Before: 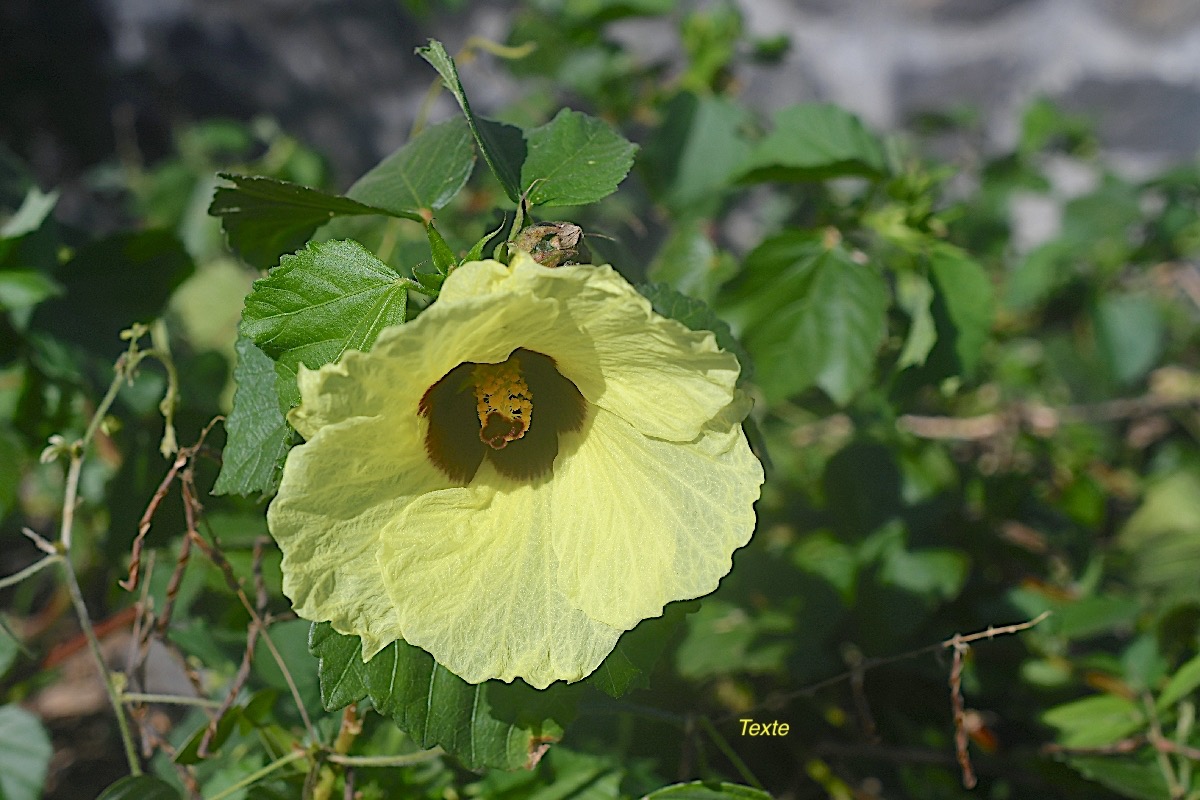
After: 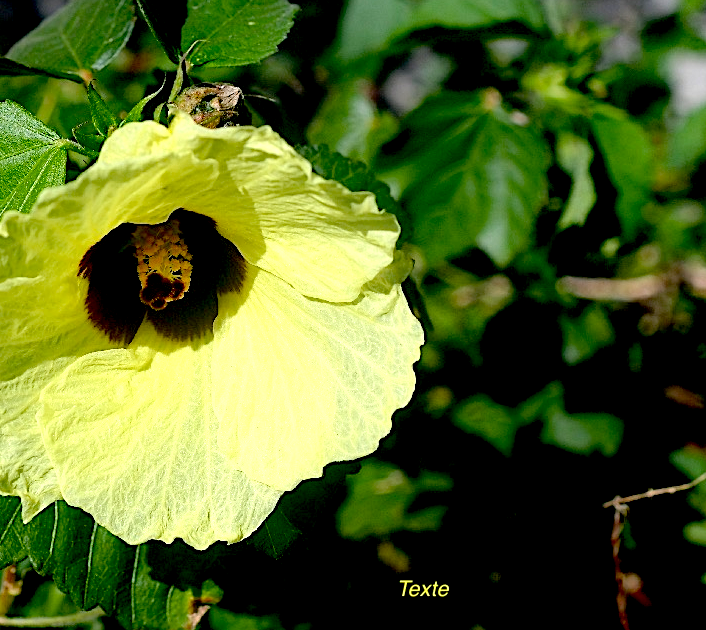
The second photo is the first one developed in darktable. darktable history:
exposure: black level correction 0.054, exposure -0.038 EV, compensate exposure bias true, compensate highlight preservation false
crop and rotate: left 28.361%, top 17.488%, right 12.778%, bottom 3.686%
tone equalizer: -8 EV -0.787 EV, -7 EV -0.722 EV, -6 EV -0.578 EV, -5 EV -0.394 EV, -3 EV 0.394 EV, -2 EV 0.6 EV, -1 EV 0.683 EV, +0 EV 0.758 EV, mask exposure compensation -0.497 EV
